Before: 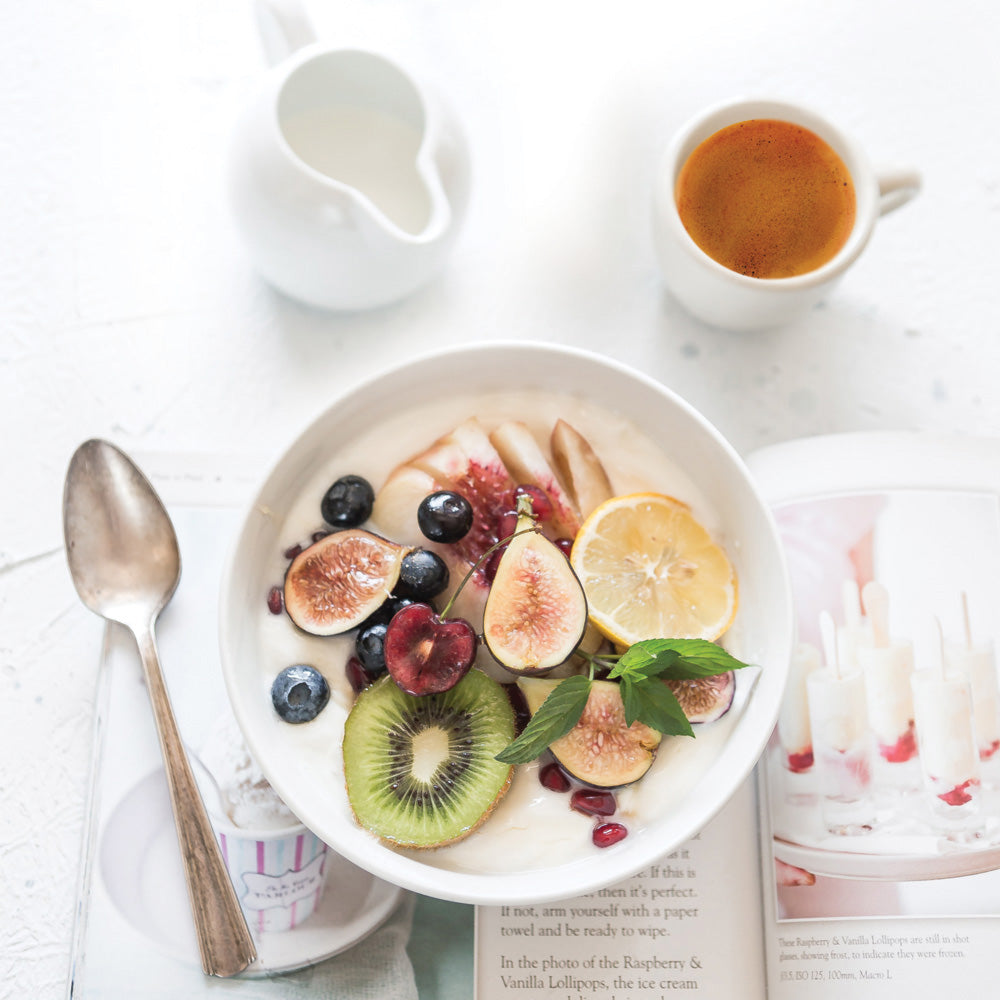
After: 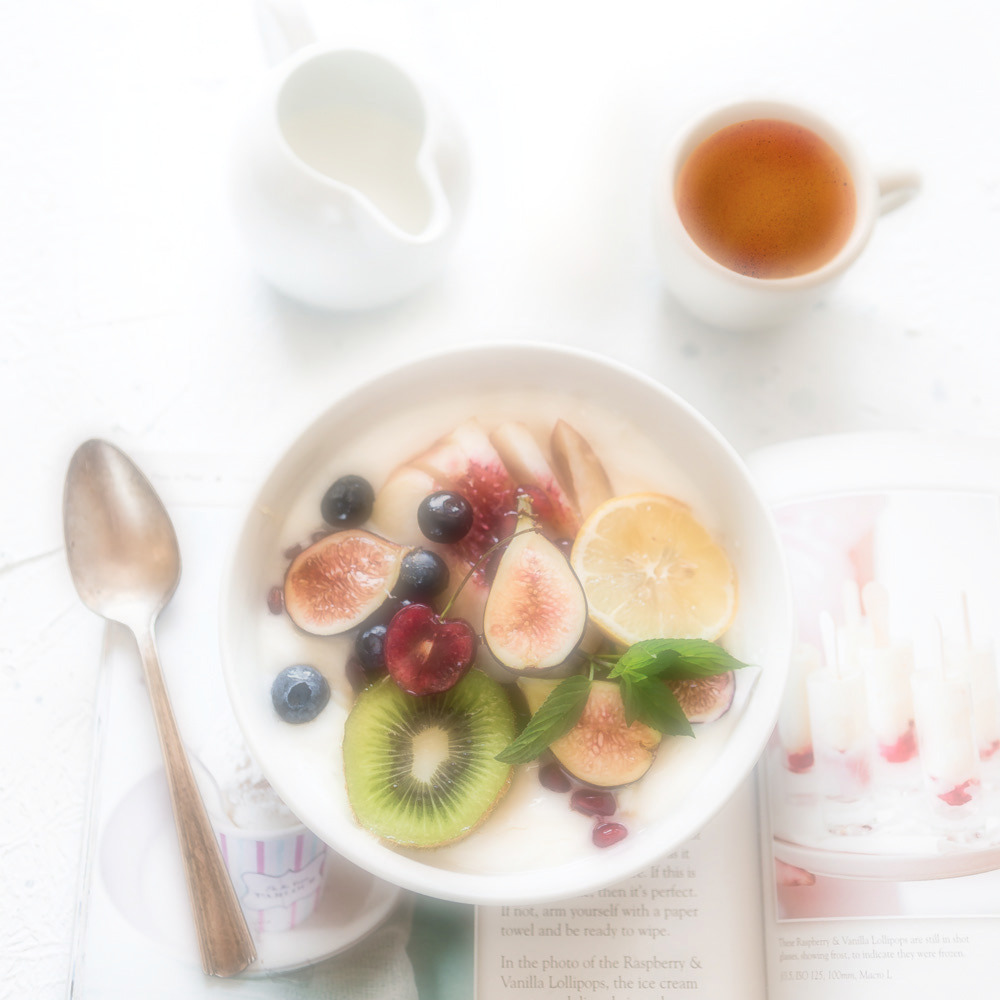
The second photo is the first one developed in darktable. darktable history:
velvia: on, module defaults
exposure: black level correction 0.01, exposure 0.011 EV, compensate highlight preservation false
soften: on, module defaults
